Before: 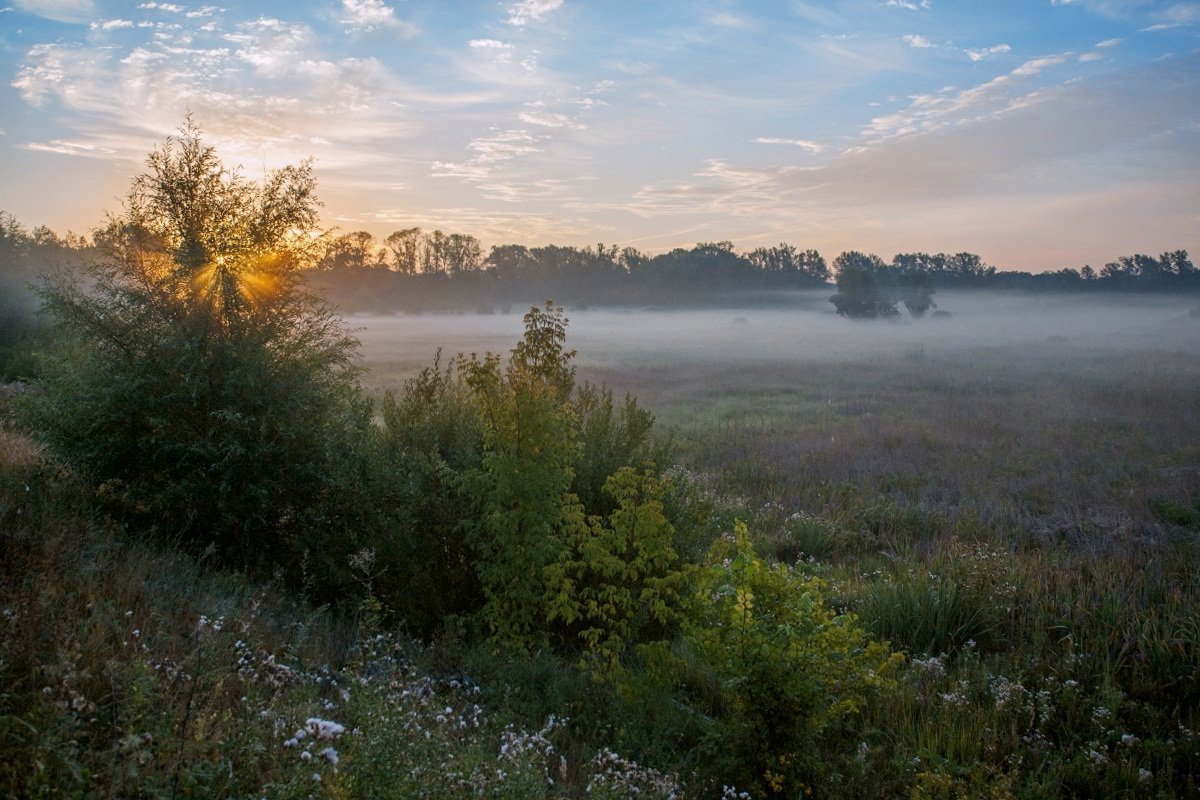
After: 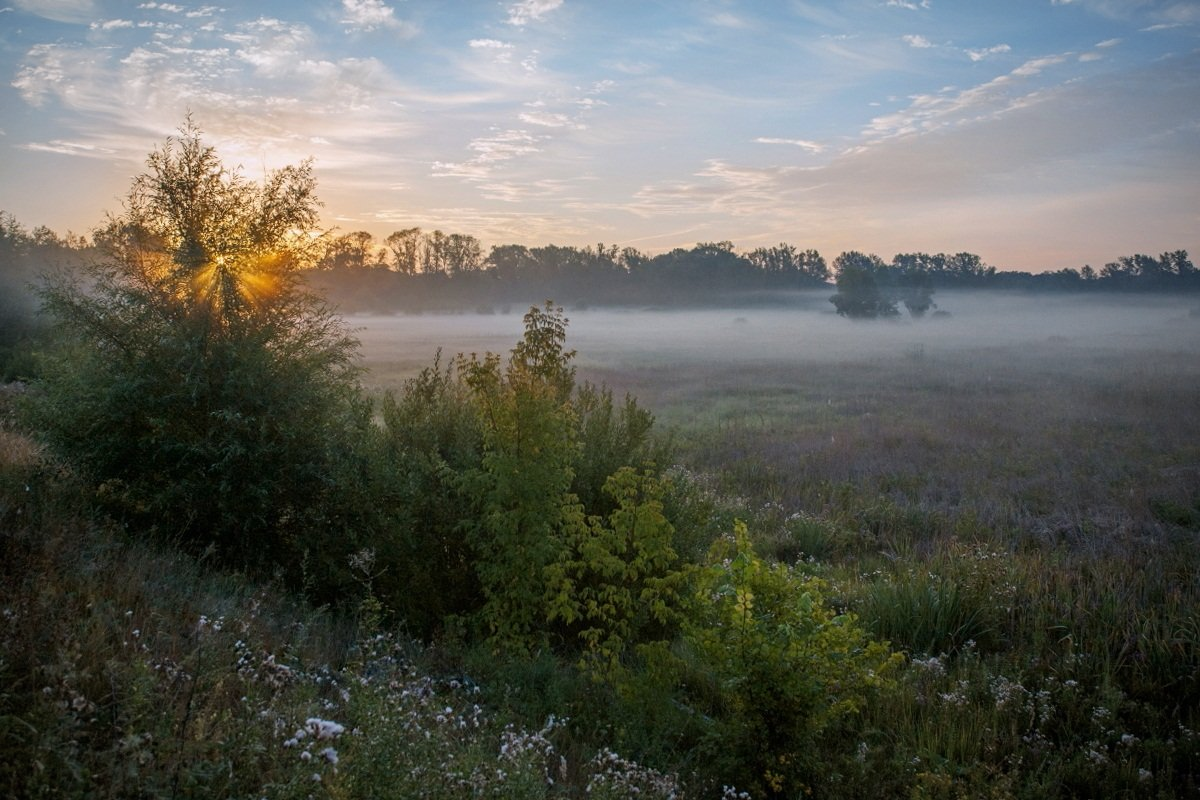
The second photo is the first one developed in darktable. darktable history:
vignetting: fall-off radius 100.33%, width/height ratio 1.338, unbound false
